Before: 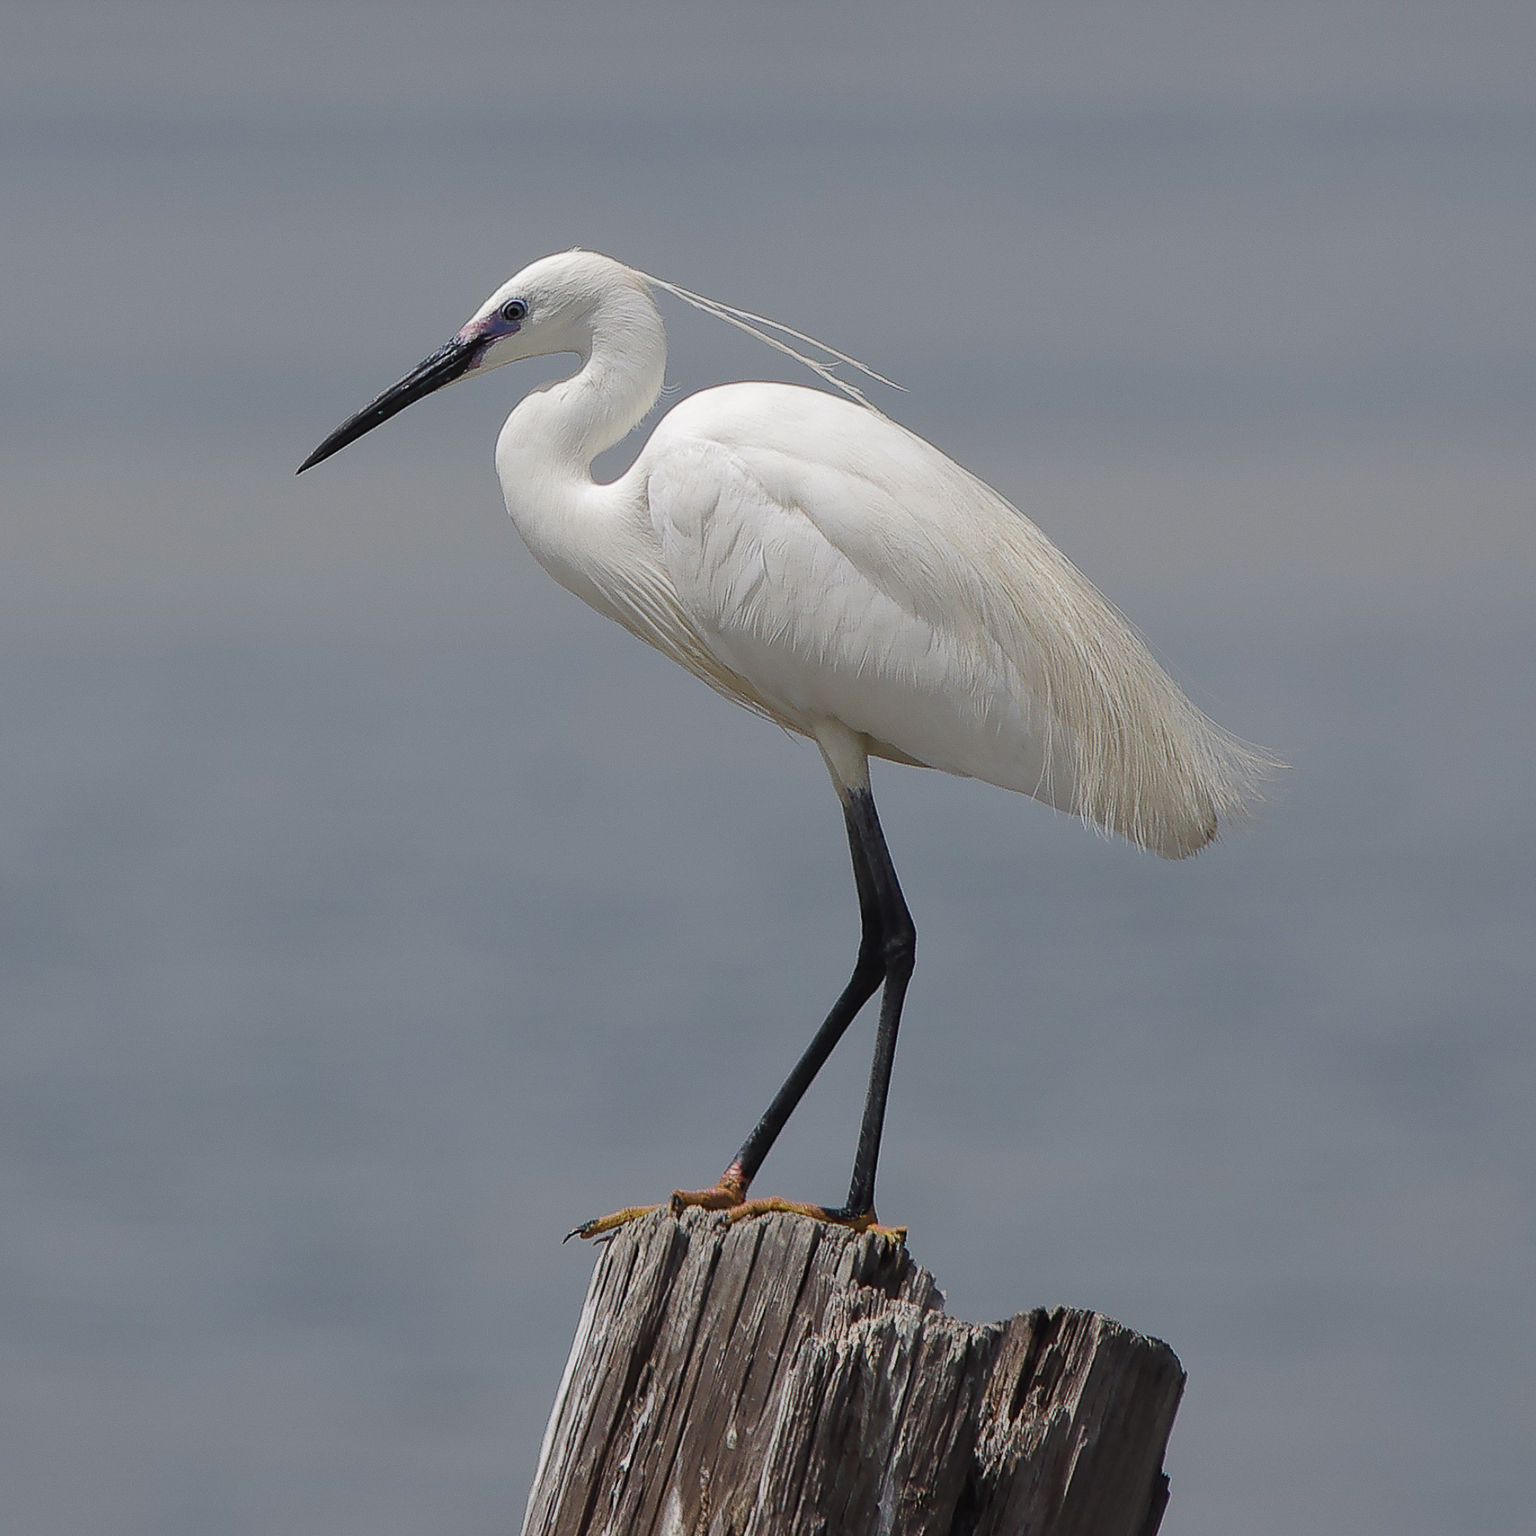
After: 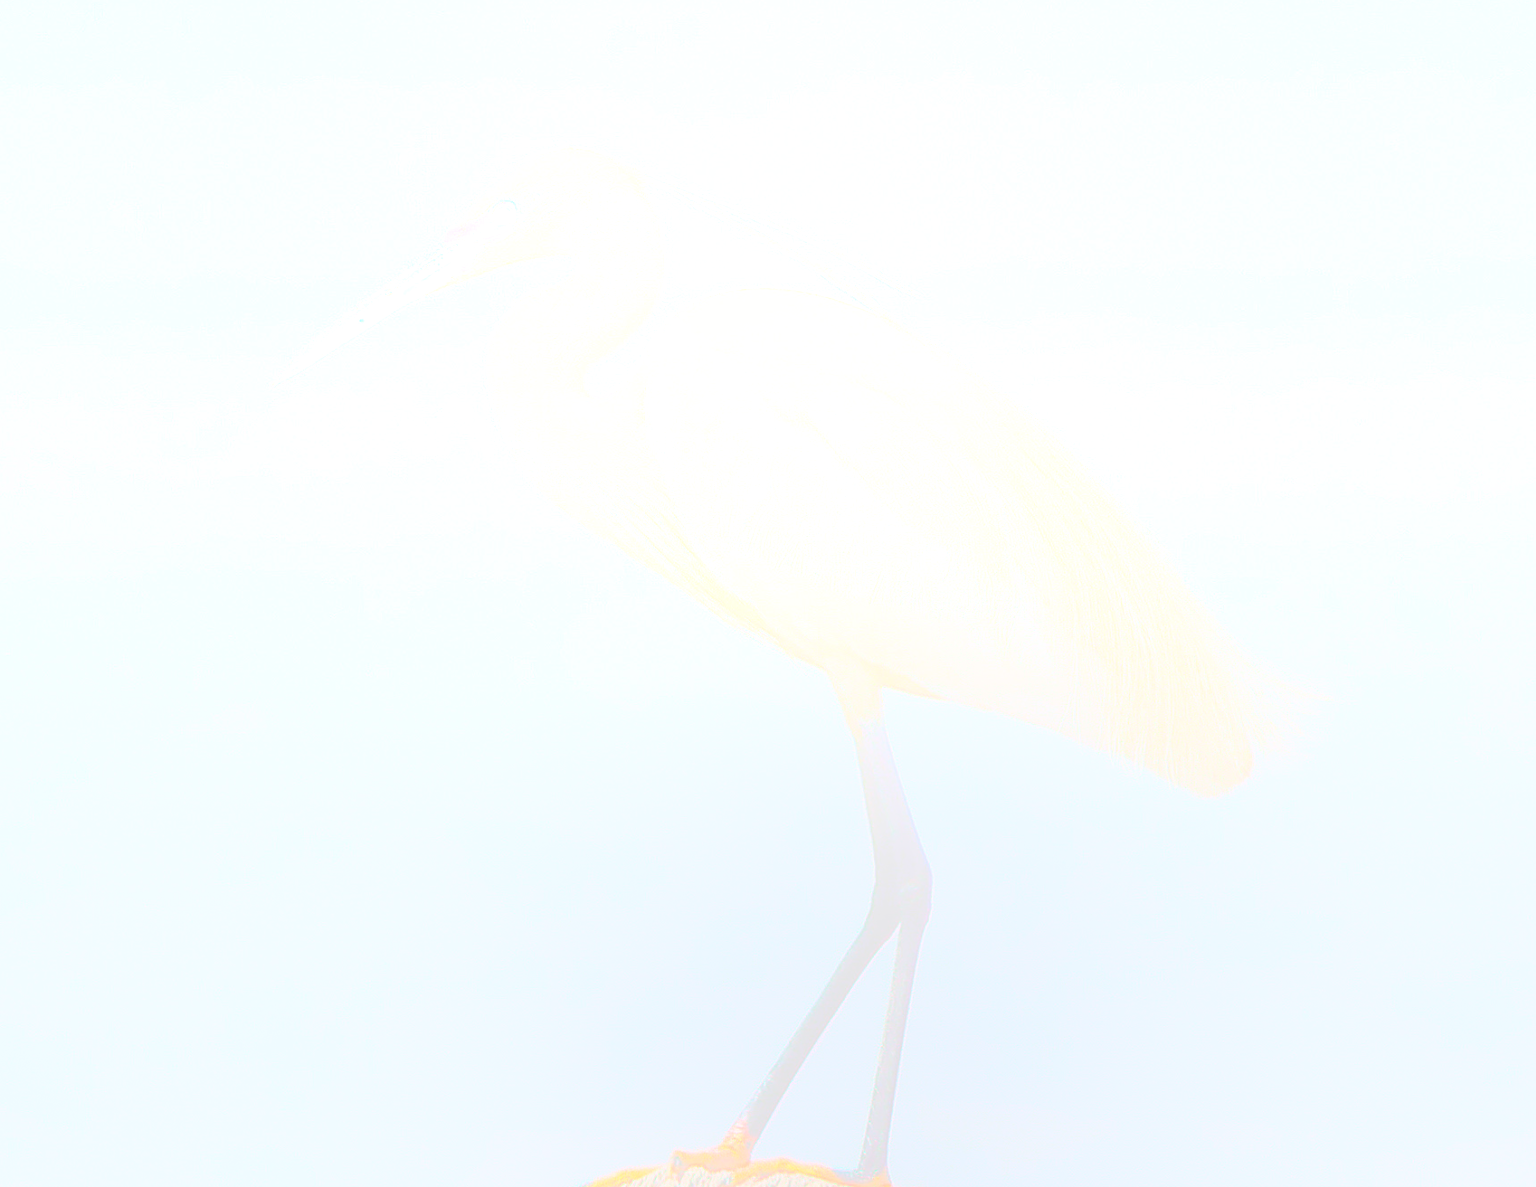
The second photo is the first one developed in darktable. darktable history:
base curve: curves: ch0 [(0, 0) (0.262, 0.32) (0.722, 0.705) (1, 1)]
bloom: size 70%, threshold 25%, strength 70%
crop: left 2.737%, top 7.287%, right 3.421%, bottom 20.179%
